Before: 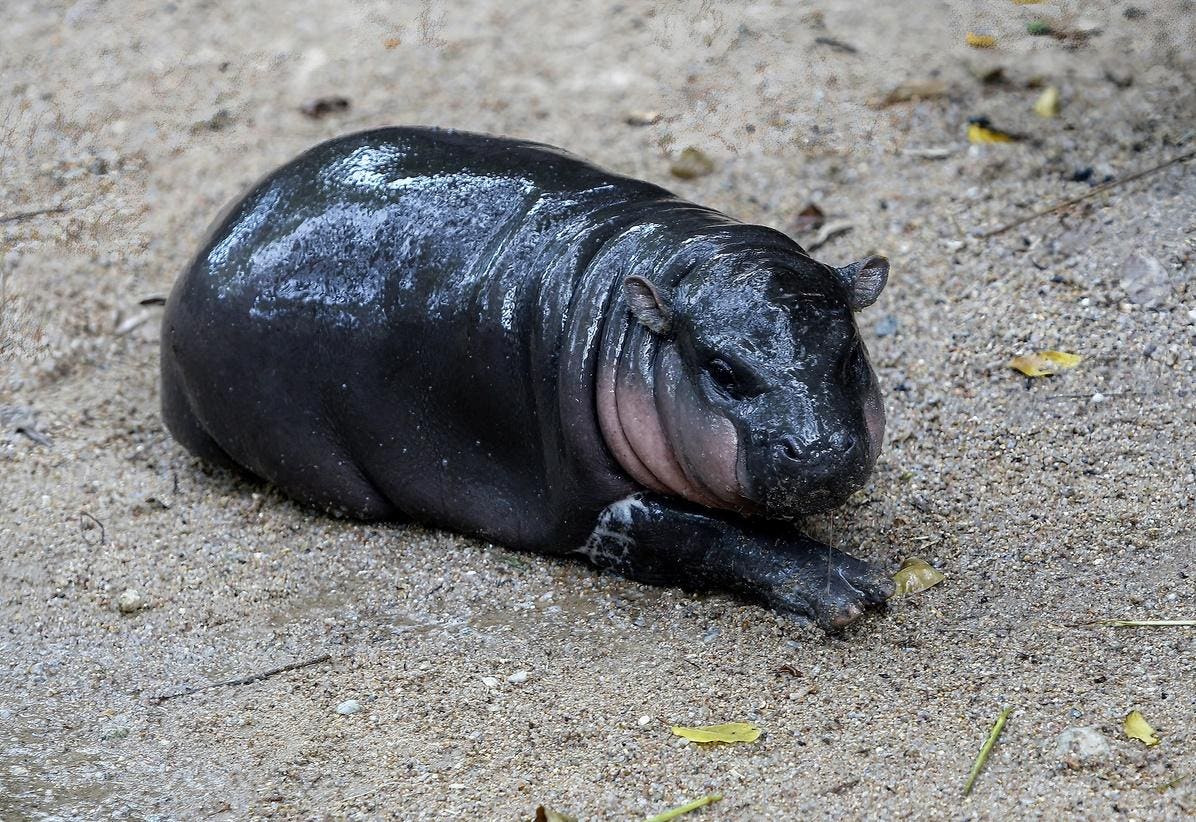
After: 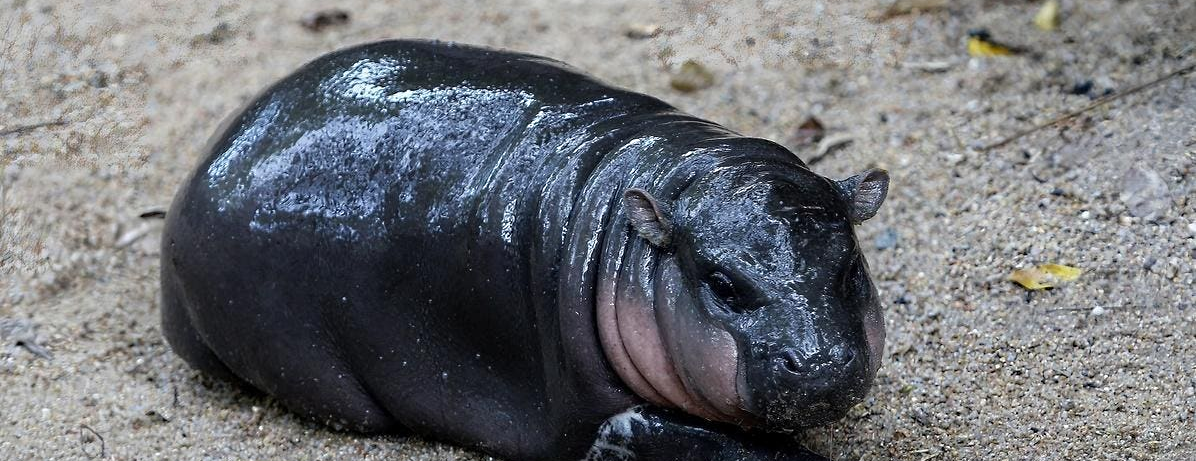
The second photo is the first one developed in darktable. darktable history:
sharpen: radius 5.325, amount 0.312, threshold 26.433
crop and rotate: top 10.605%, bottom 33.274%
